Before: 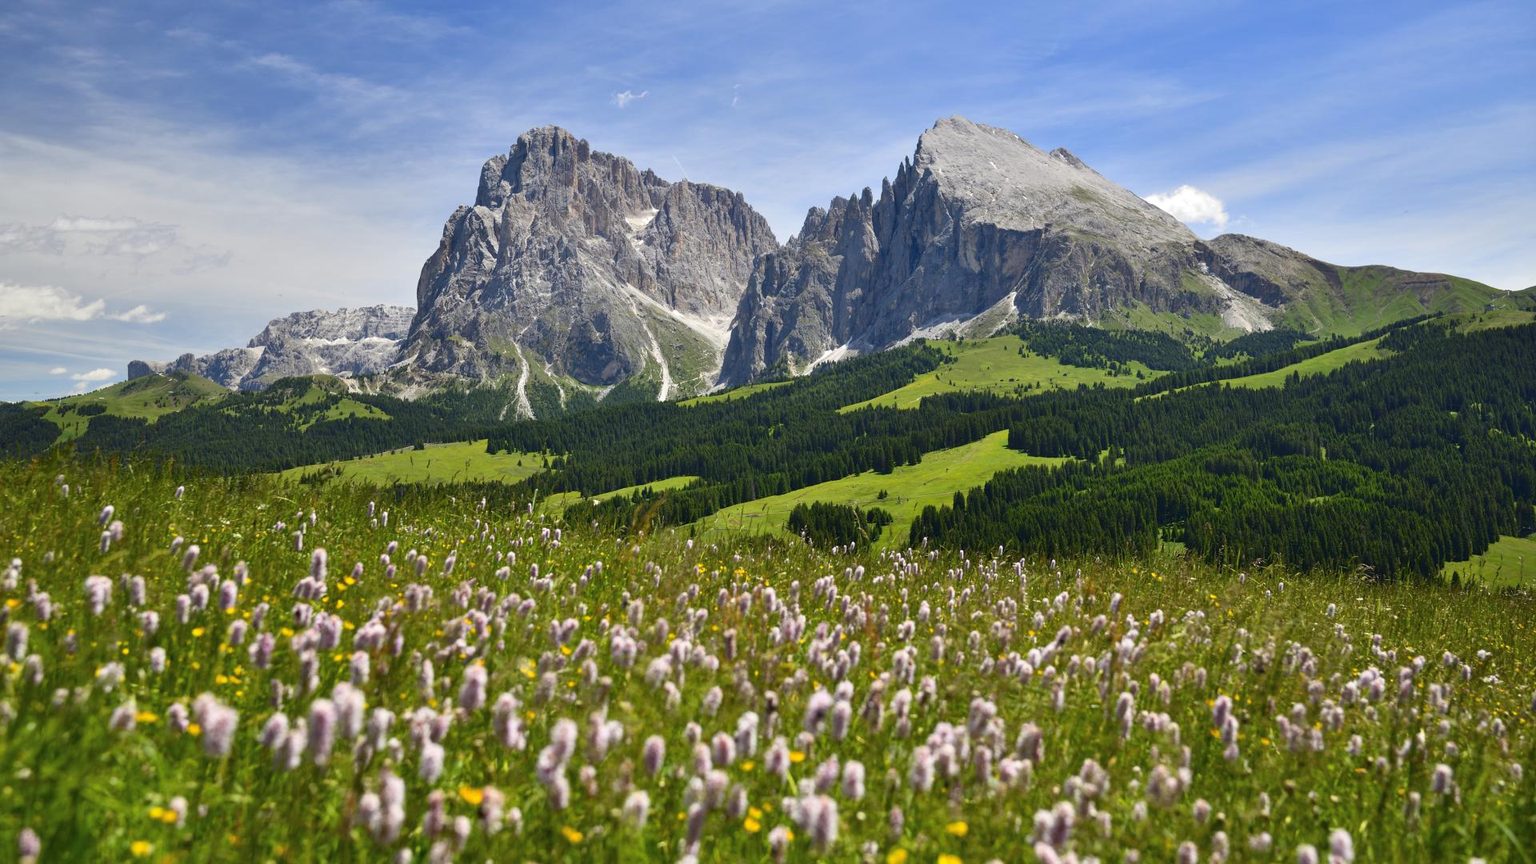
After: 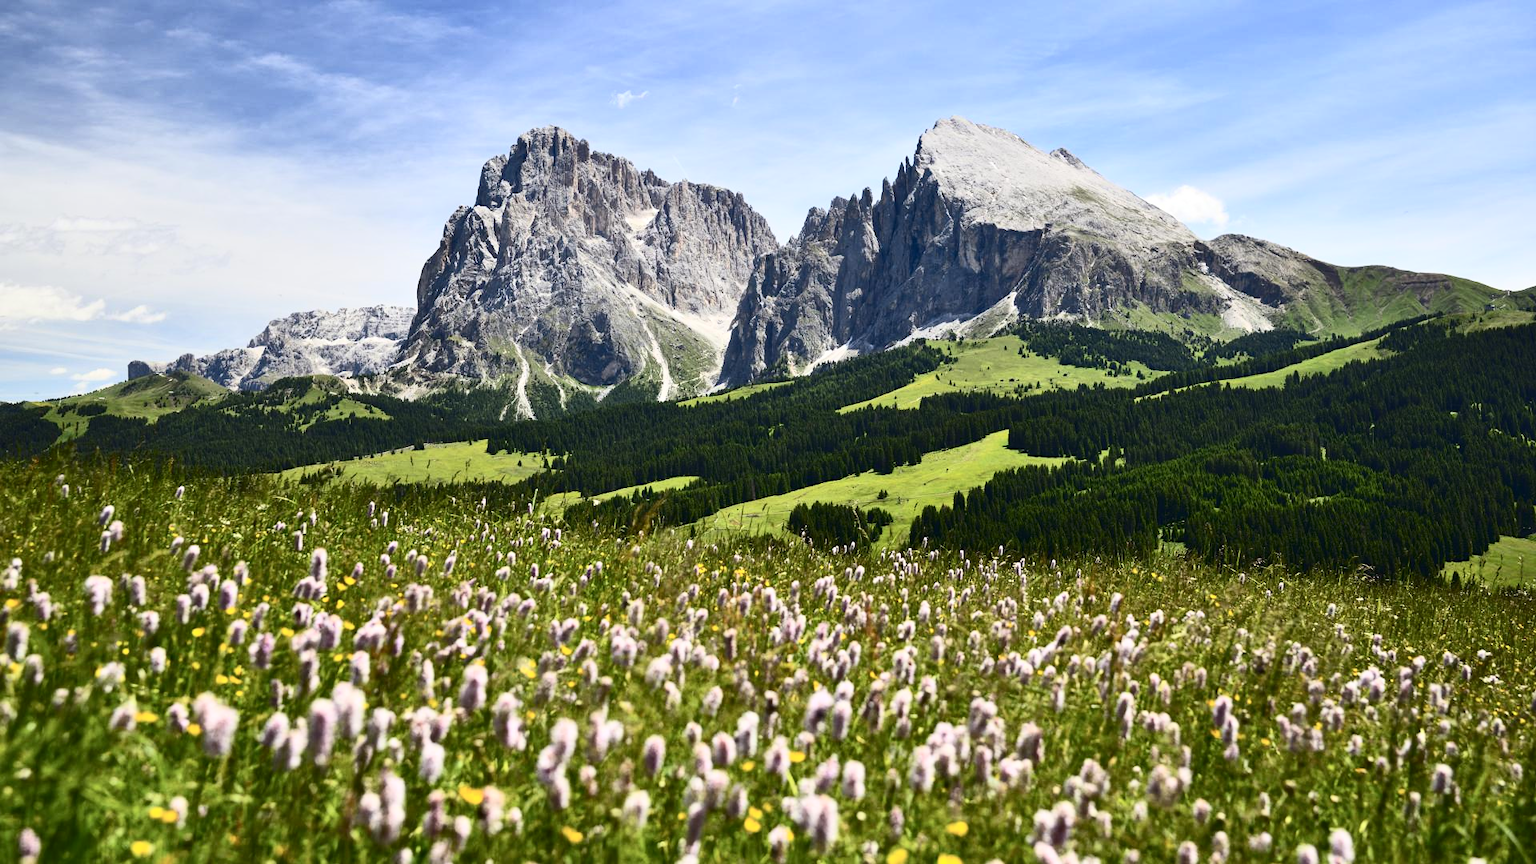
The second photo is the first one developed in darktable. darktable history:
contrast brightness saturation: contrast 0.378, brightness 0.115
